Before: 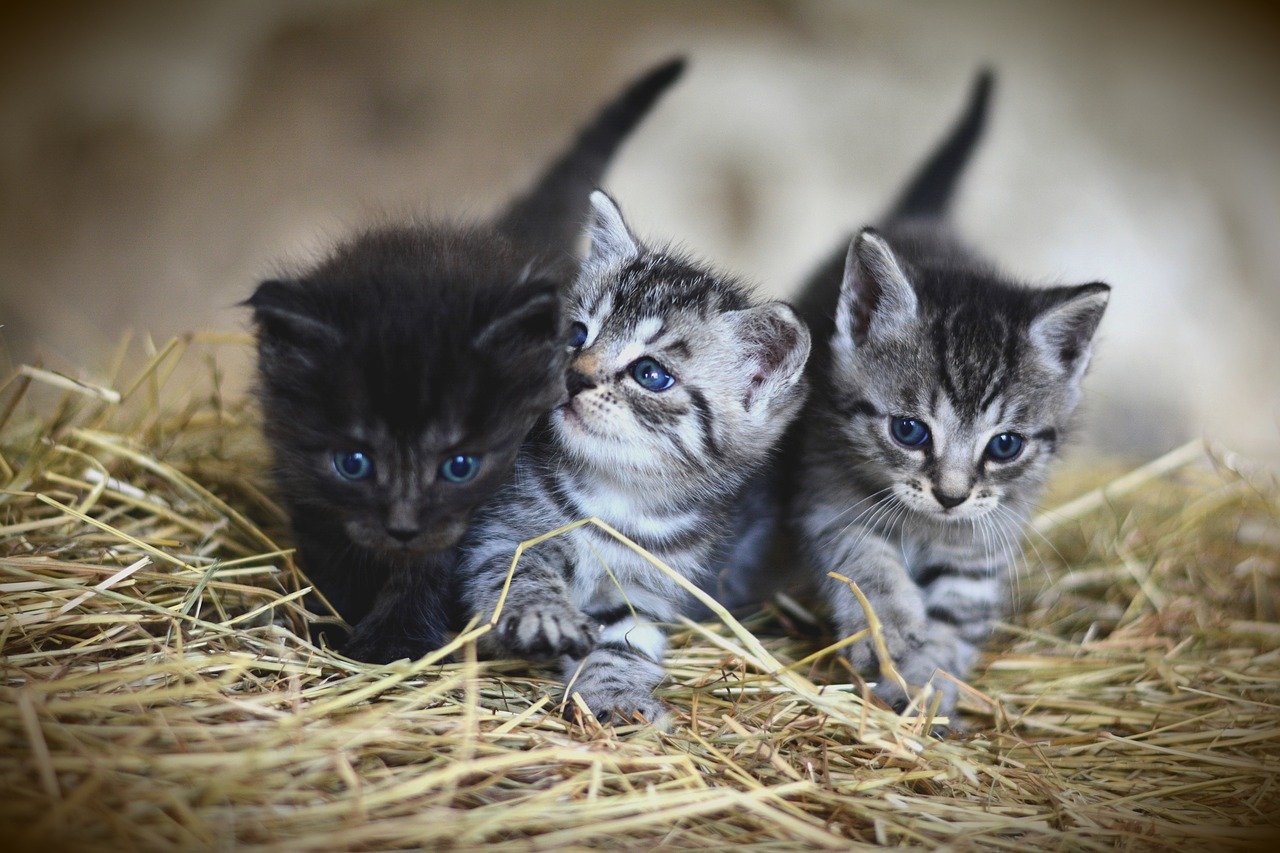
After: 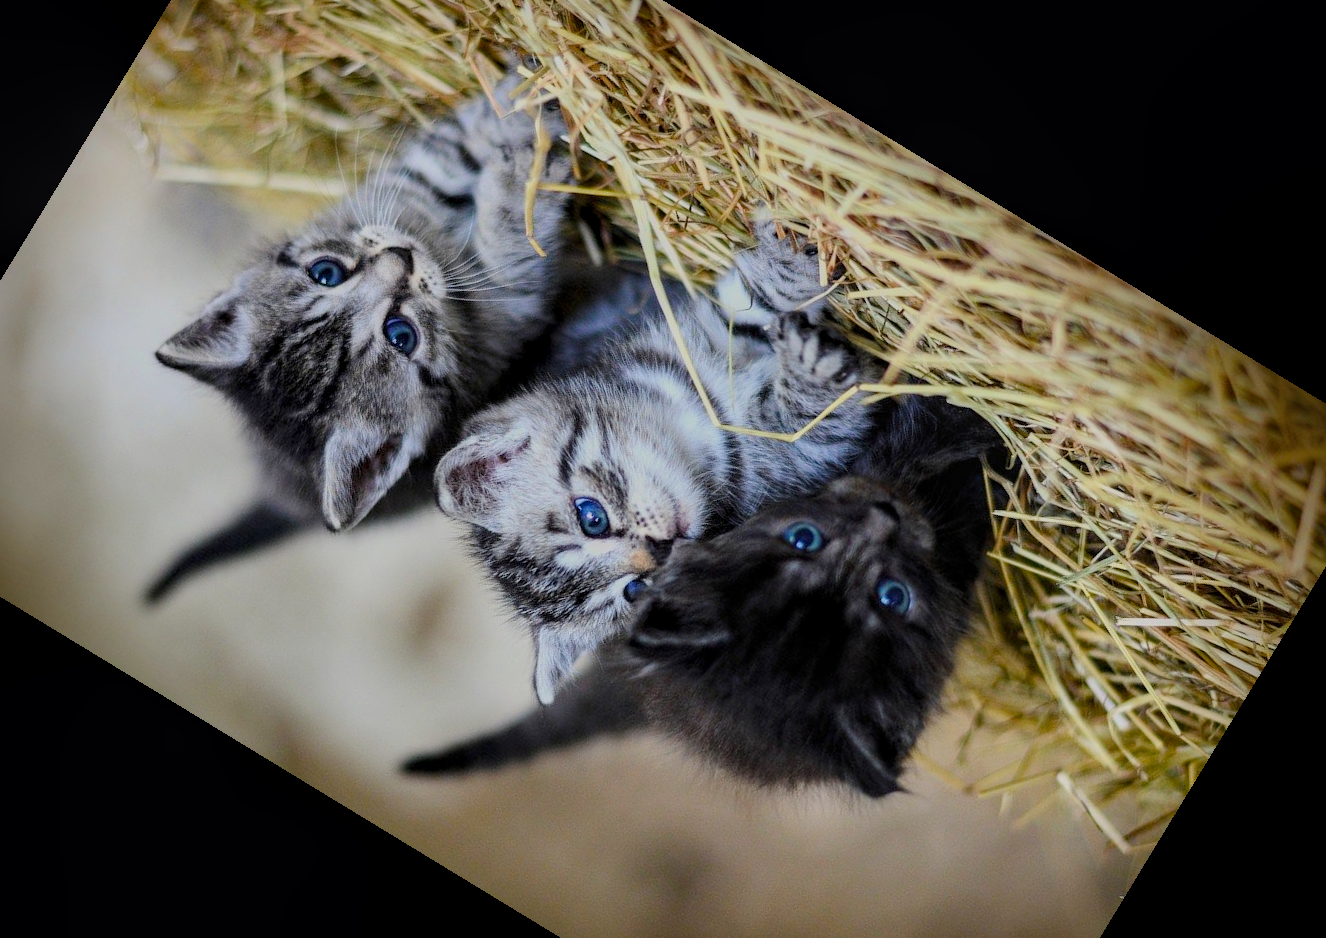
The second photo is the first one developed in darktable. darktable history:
local contrast: detail 130%
crop and rotate: angle 148.68°, left 9.111%, top 15.603%, right 4.588%, bottom 17.041%
filmic rgb: black relative exposure -7.15 EV, white relative exposure 5.36 EV, hardness 3.02, color science v6 (2022)
color balance rgb: perceptual saturation grading › global saturation 35%, perceptual saturation grading › highlights -30%, perceptual saturation grading › shadows 35%, perceptual brilliance grading › global brilliance 3%, perceptual brilliance grading › highlights -3%, perceptual brilliance grading › shadows 3%
shadows and highlights: shadows 25, highlights -25
